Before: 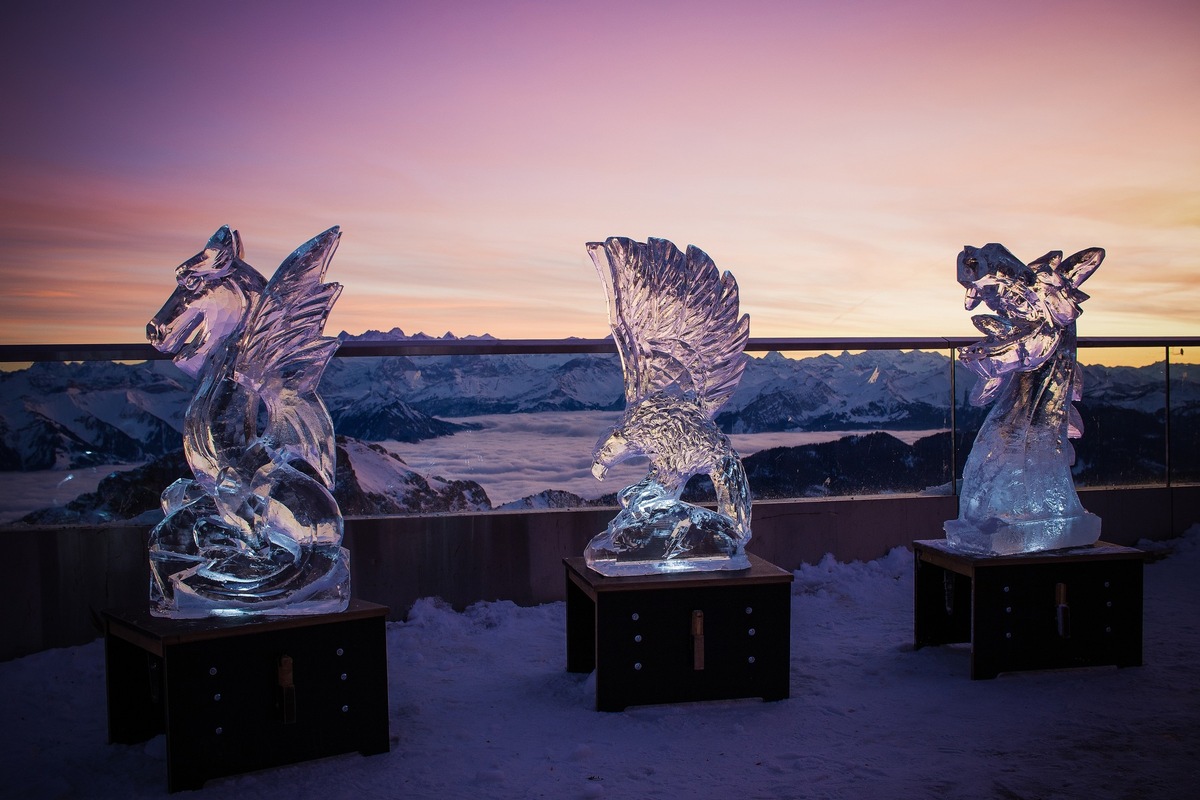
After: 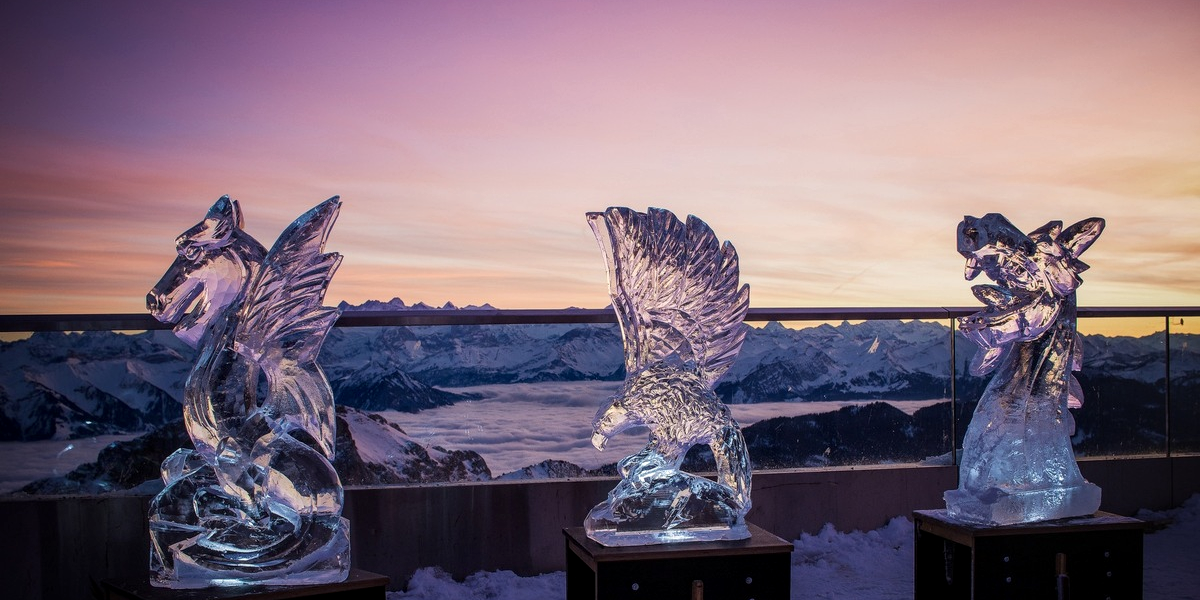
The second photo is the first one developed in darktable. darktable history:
crop: top 3.857%, bottom 21.132%
local contrast: on, module defaults
